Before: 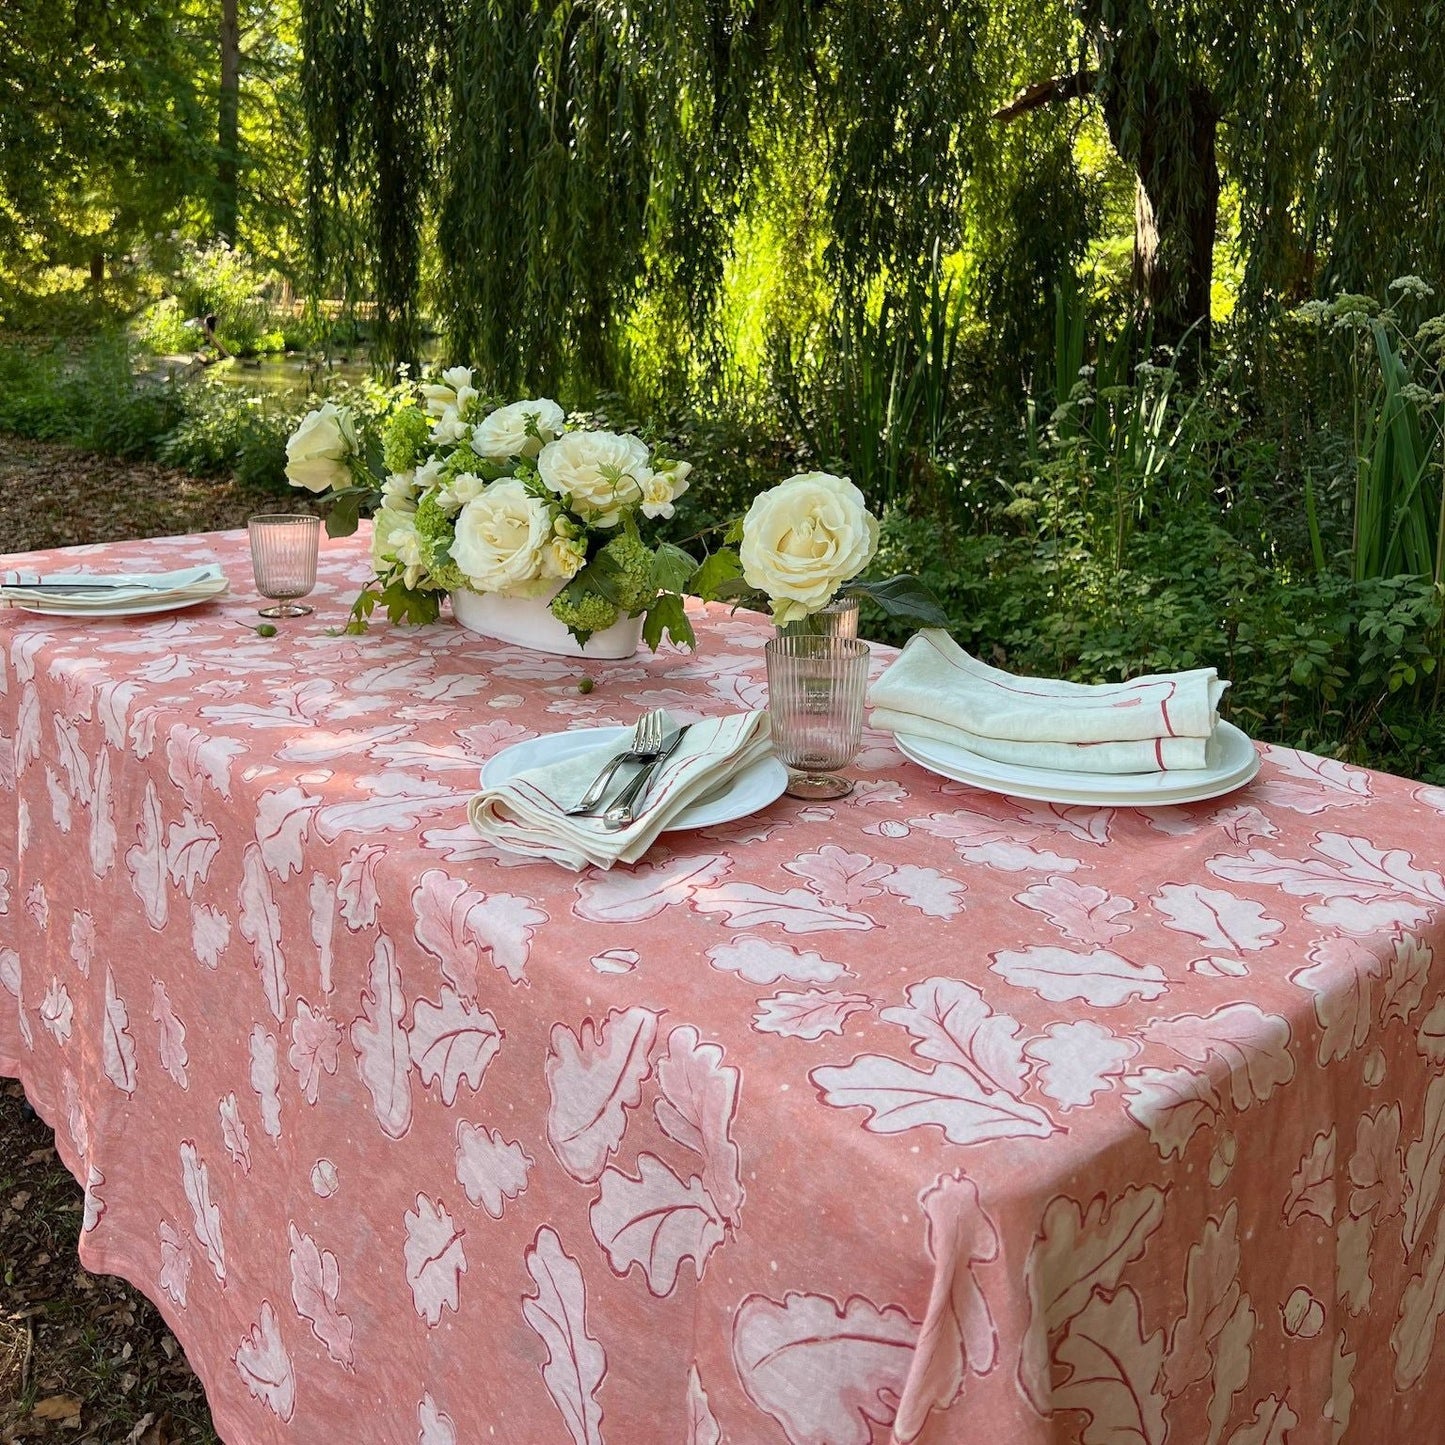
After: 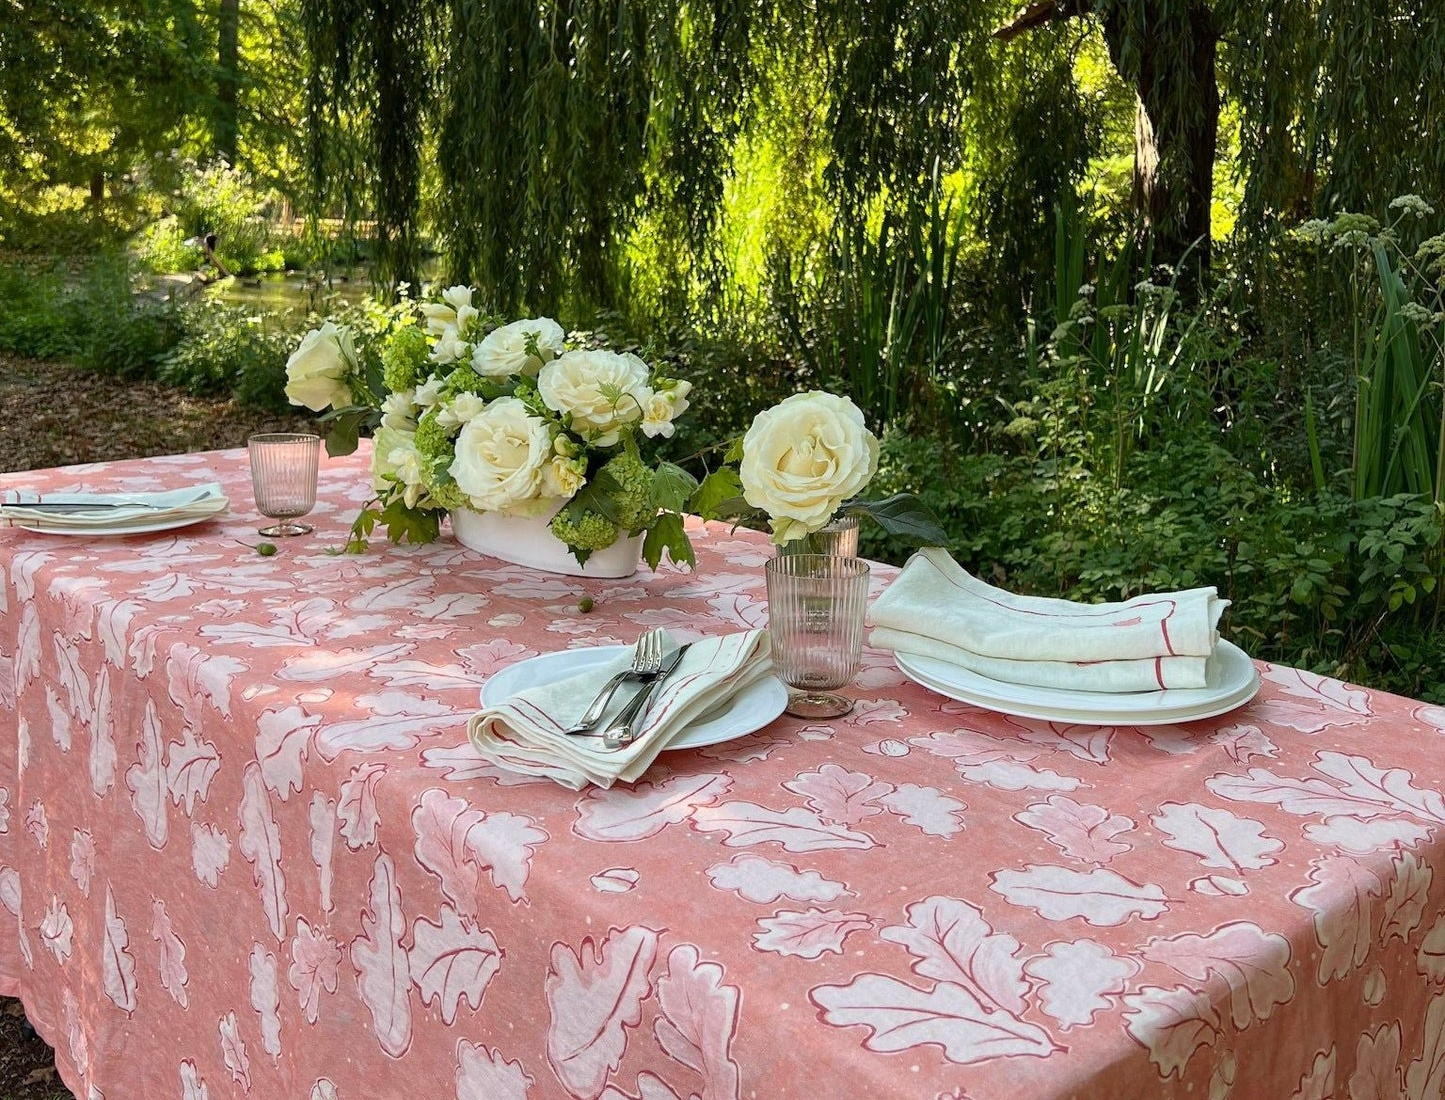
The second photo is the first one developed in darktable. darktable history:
crop: top 5.673%, bottom 18.196%
